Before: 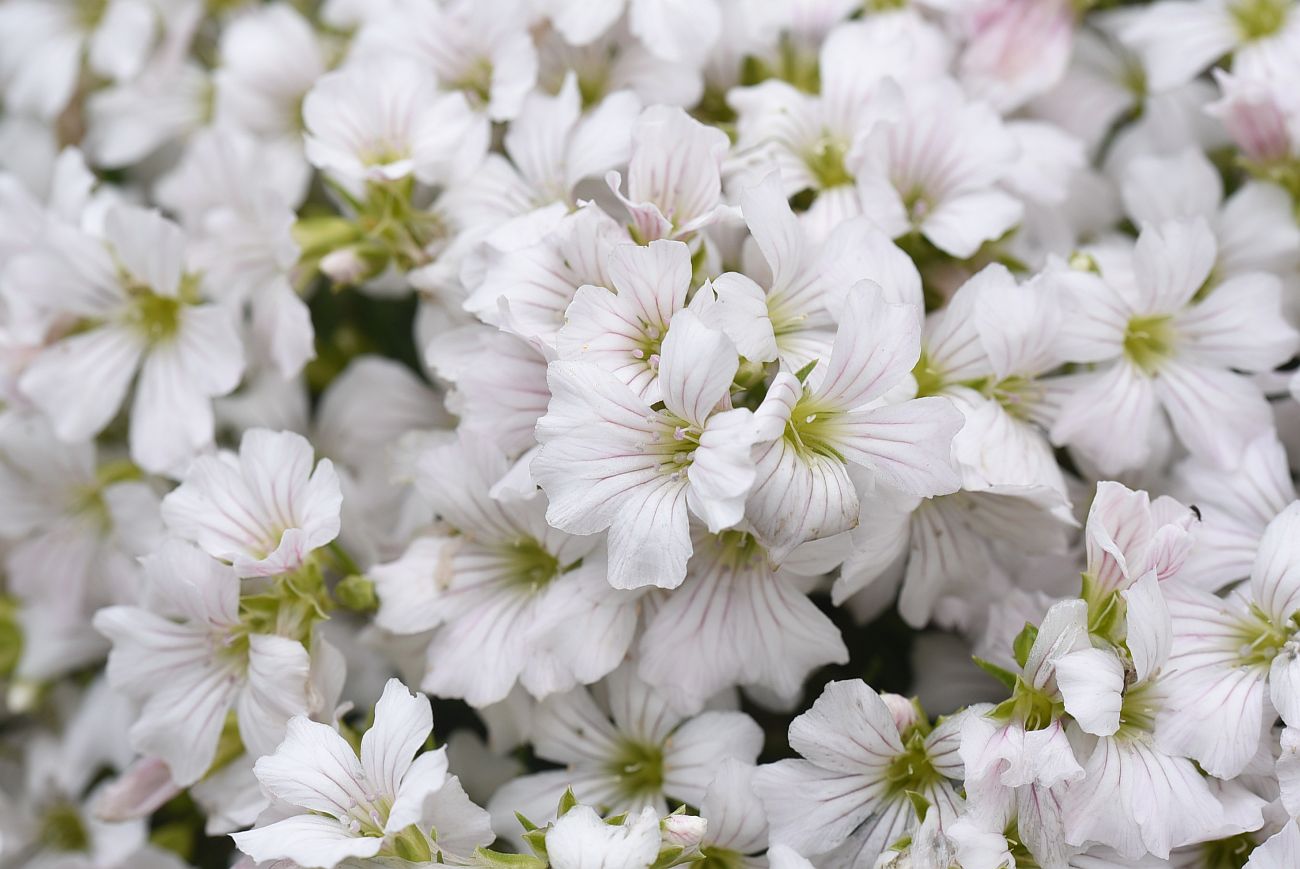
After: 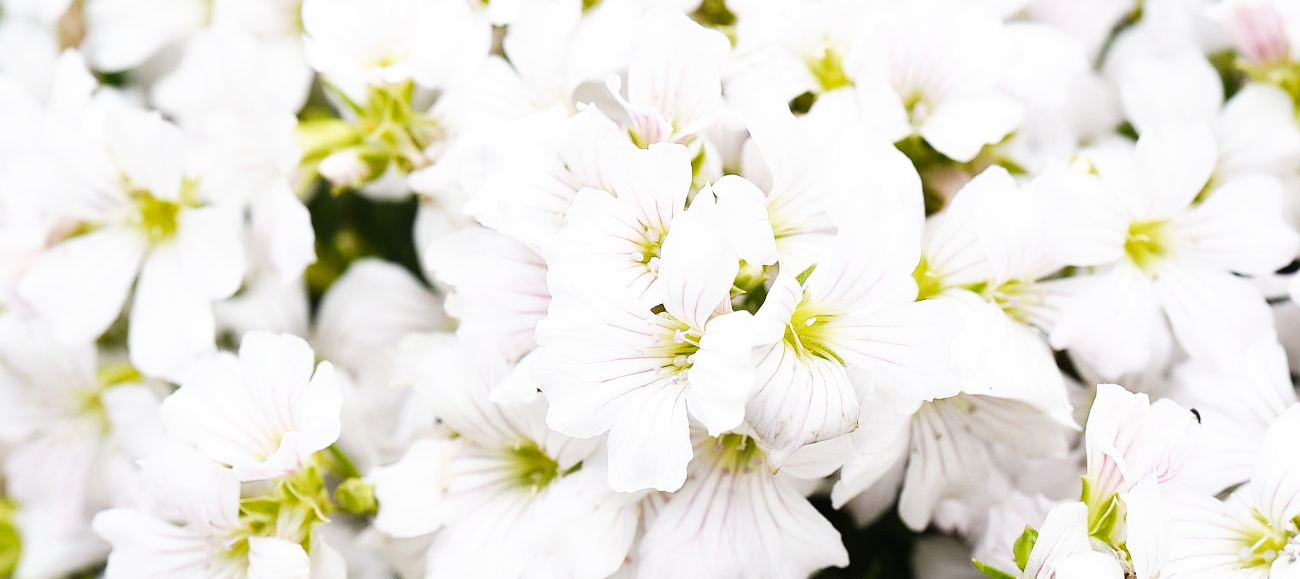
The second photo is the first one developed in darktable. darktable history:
base curve: curves: ch0 [(0, 0) (0.007, 0.004) (0.027, 0.03) (0.046, 0.07) (0.207, 0.54) (0.442, 0.872) (0.673, 0.972) (1, 1)], preserve colors none
crop: top 11.166%, bottom 22.168%
